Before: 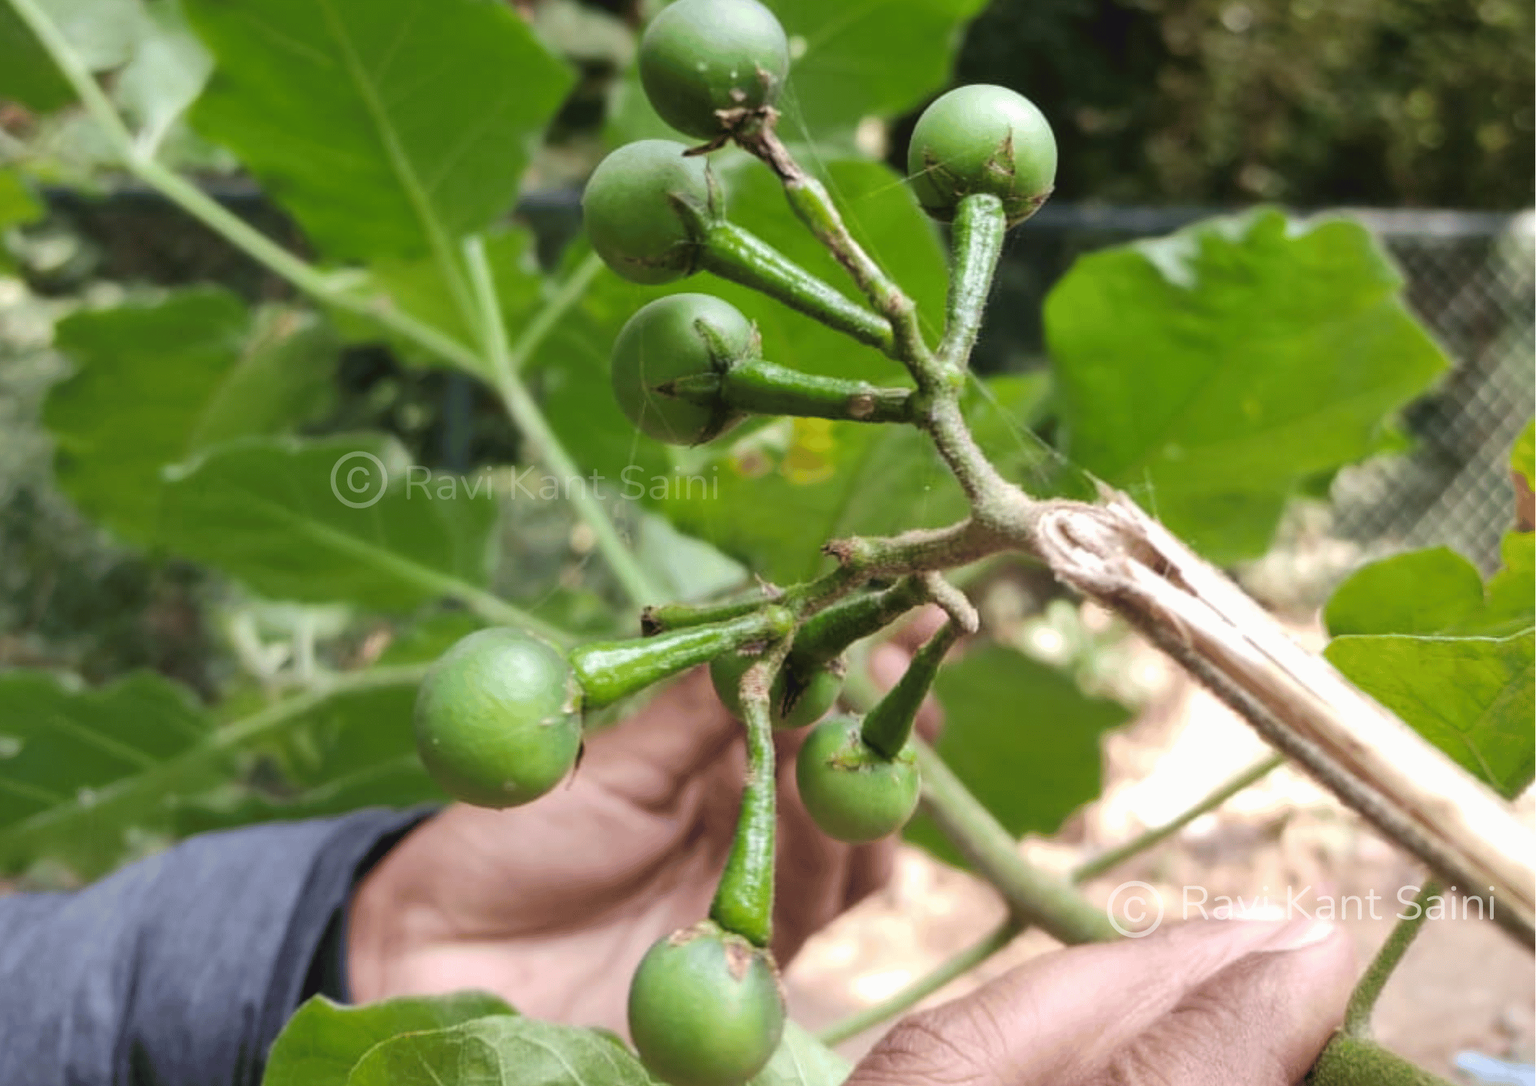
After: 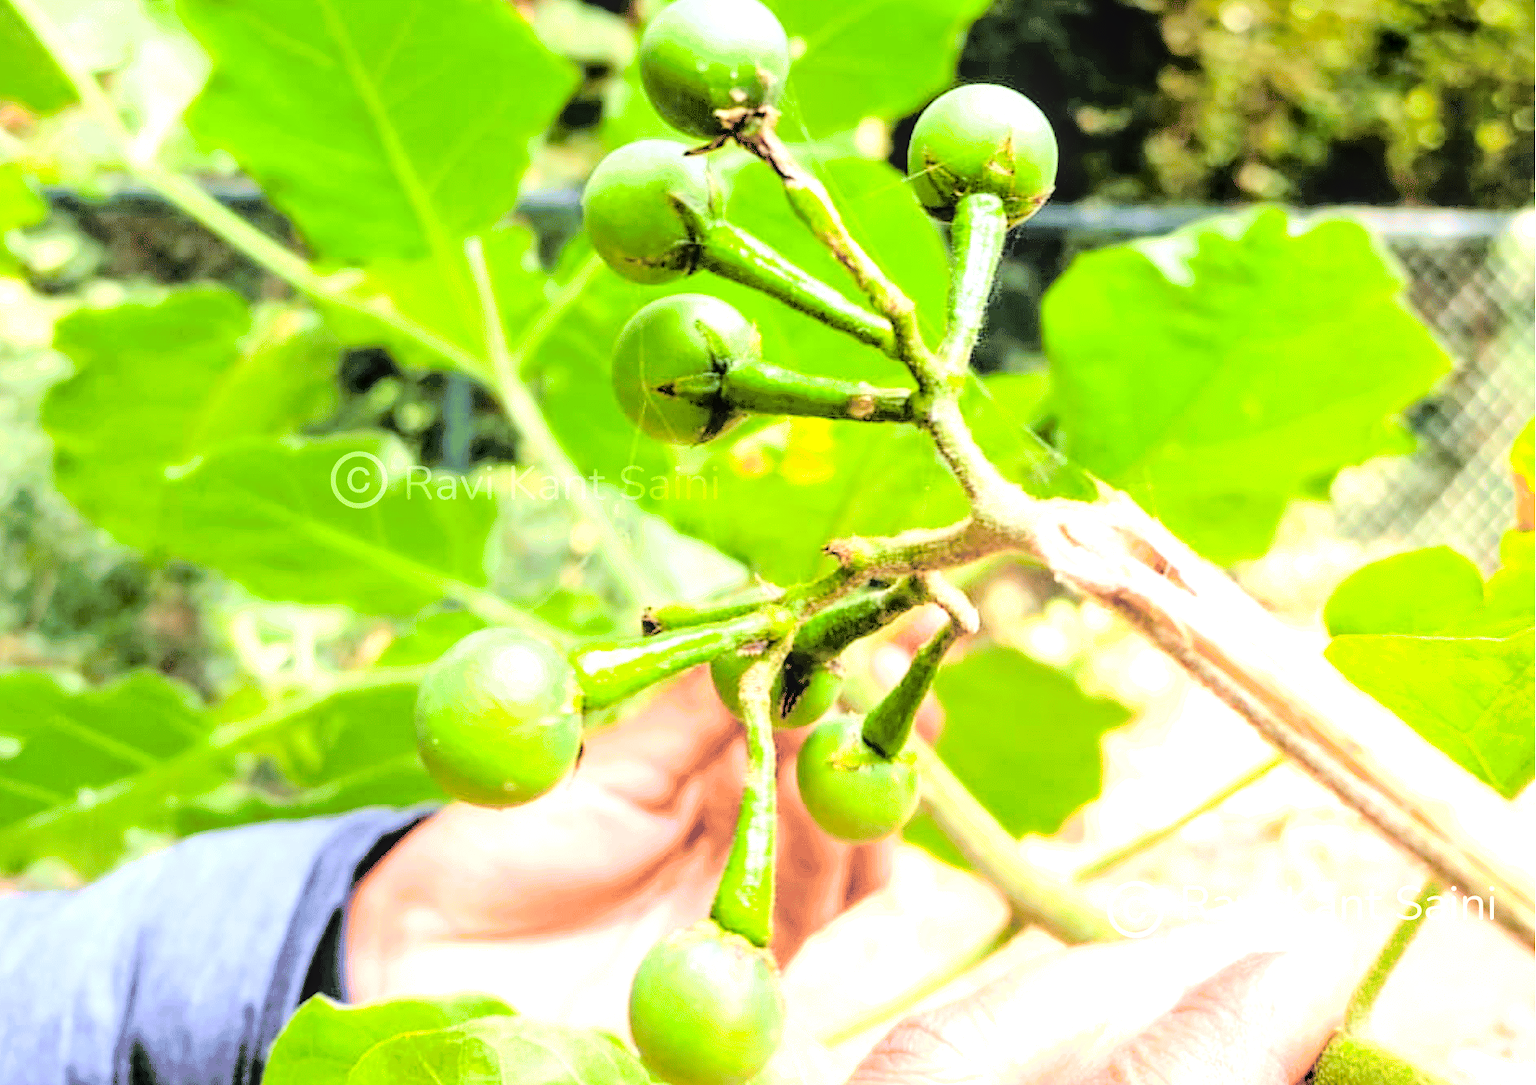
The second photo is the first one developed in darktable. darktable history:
local contrast: on, module defaults
base curve: curves: ch0 [(0, 0) (0.036, 0.01) (0.123, 0.254) (0.258, 0.504) (0.507, 0.748) (1, 1)]
tone equalizer: -8 EV -0.397 EV, -7 EV -0.359 EV, -6 EV -0.327 EV, -5 EV -0.222 EV, -3 EV 0.21 EV, -2 EV 0.32 EV, -1 EV 0.407 EV, +0 EV 0.419 EV, luminance estimator HSV value / RGB max
sharpen: radius 5.316, amount 0.312, threshold 26.644
color balance rgb: linear chroma grading › global chroma 5.572%, perceptual saturation grading › global saturation 24.872%, global vibrance 20%
exposure: black level correction 0, exposure 1.1 EV, compensate highlight preservation false
